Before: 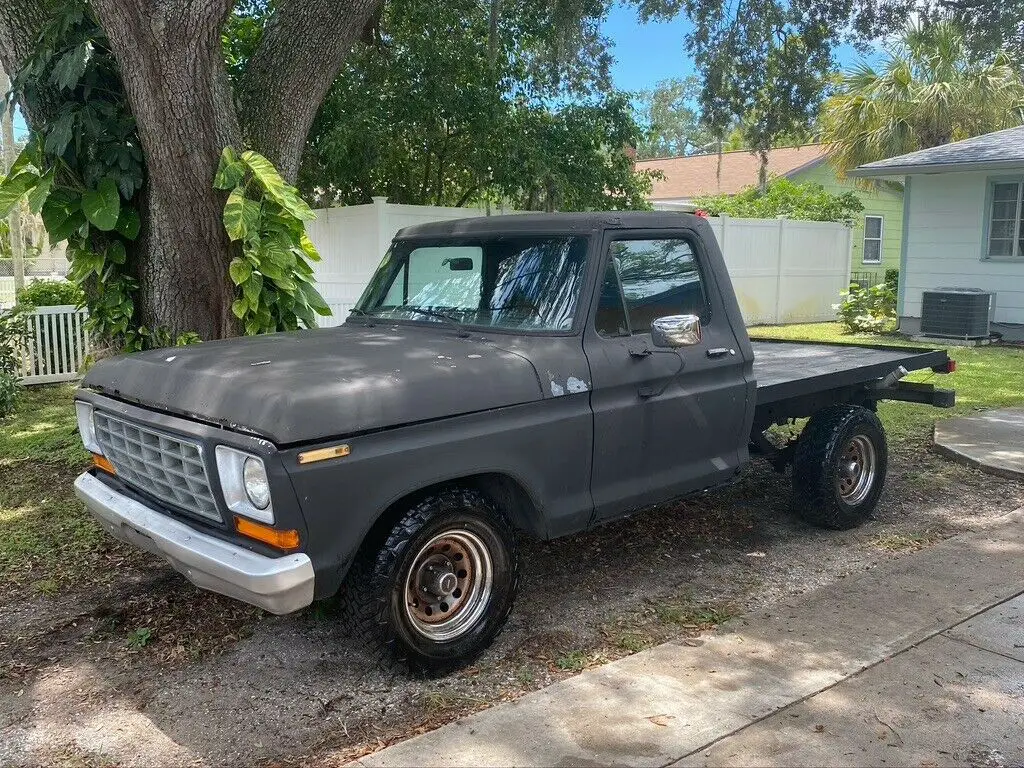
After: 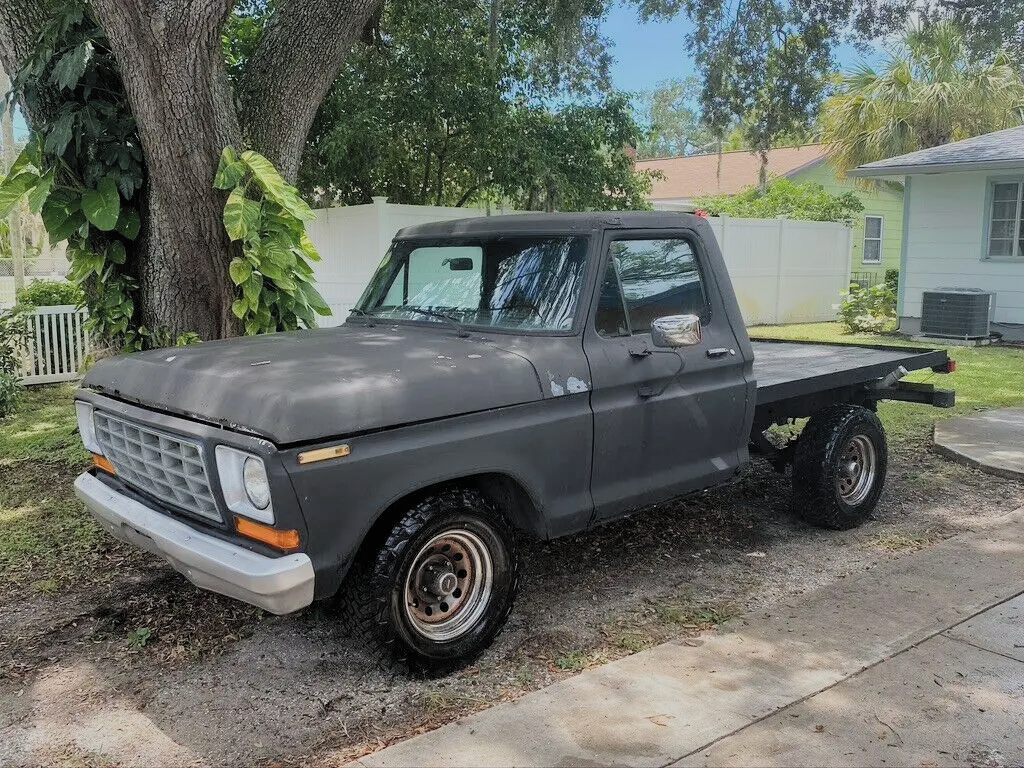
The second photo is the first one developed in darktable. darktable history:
exposure: black level correction 0.001, exposure -0.197 EV, compensate exposure bias true, compensate highlight preservation false
contrast brightness saturation: brightness 0.117
filmic rgb: black relative exposure -7.65 EV, white relative exposure 4.56 EV, hardness 3.61, color science v5 (2021), contrast in shadows safe, contrast in highlights safe
